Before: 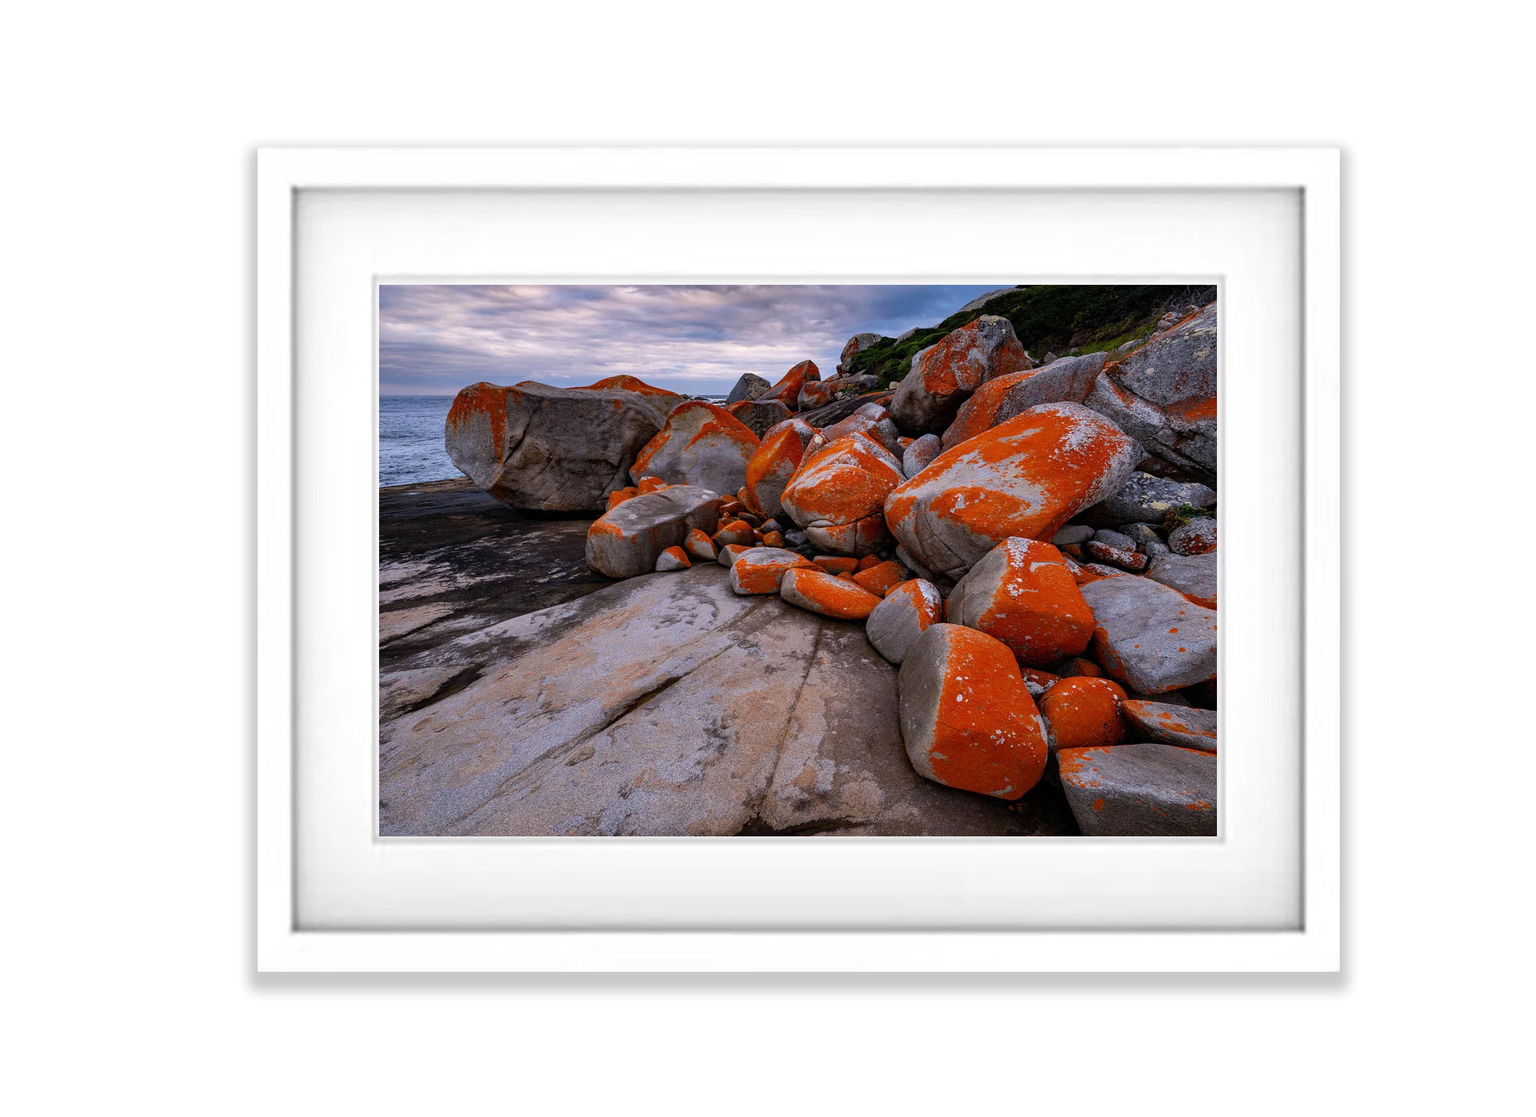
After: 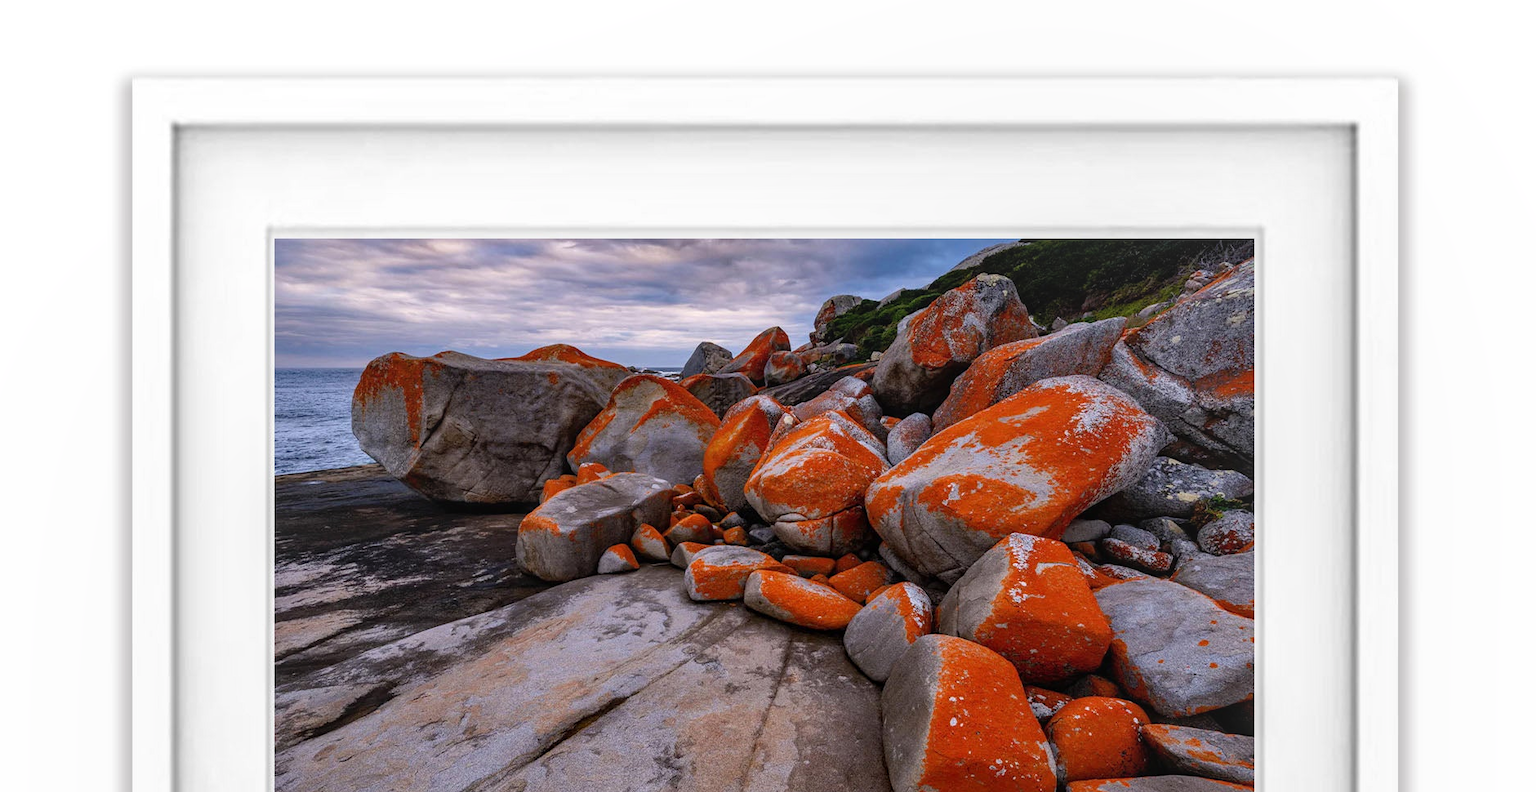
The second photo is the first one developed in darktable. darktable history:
haze removal: adaptive false
crop and rotate: left 9.444%, top 7.33%, right 5.035%, bottom 31.966%
local contrast: detail 110%
